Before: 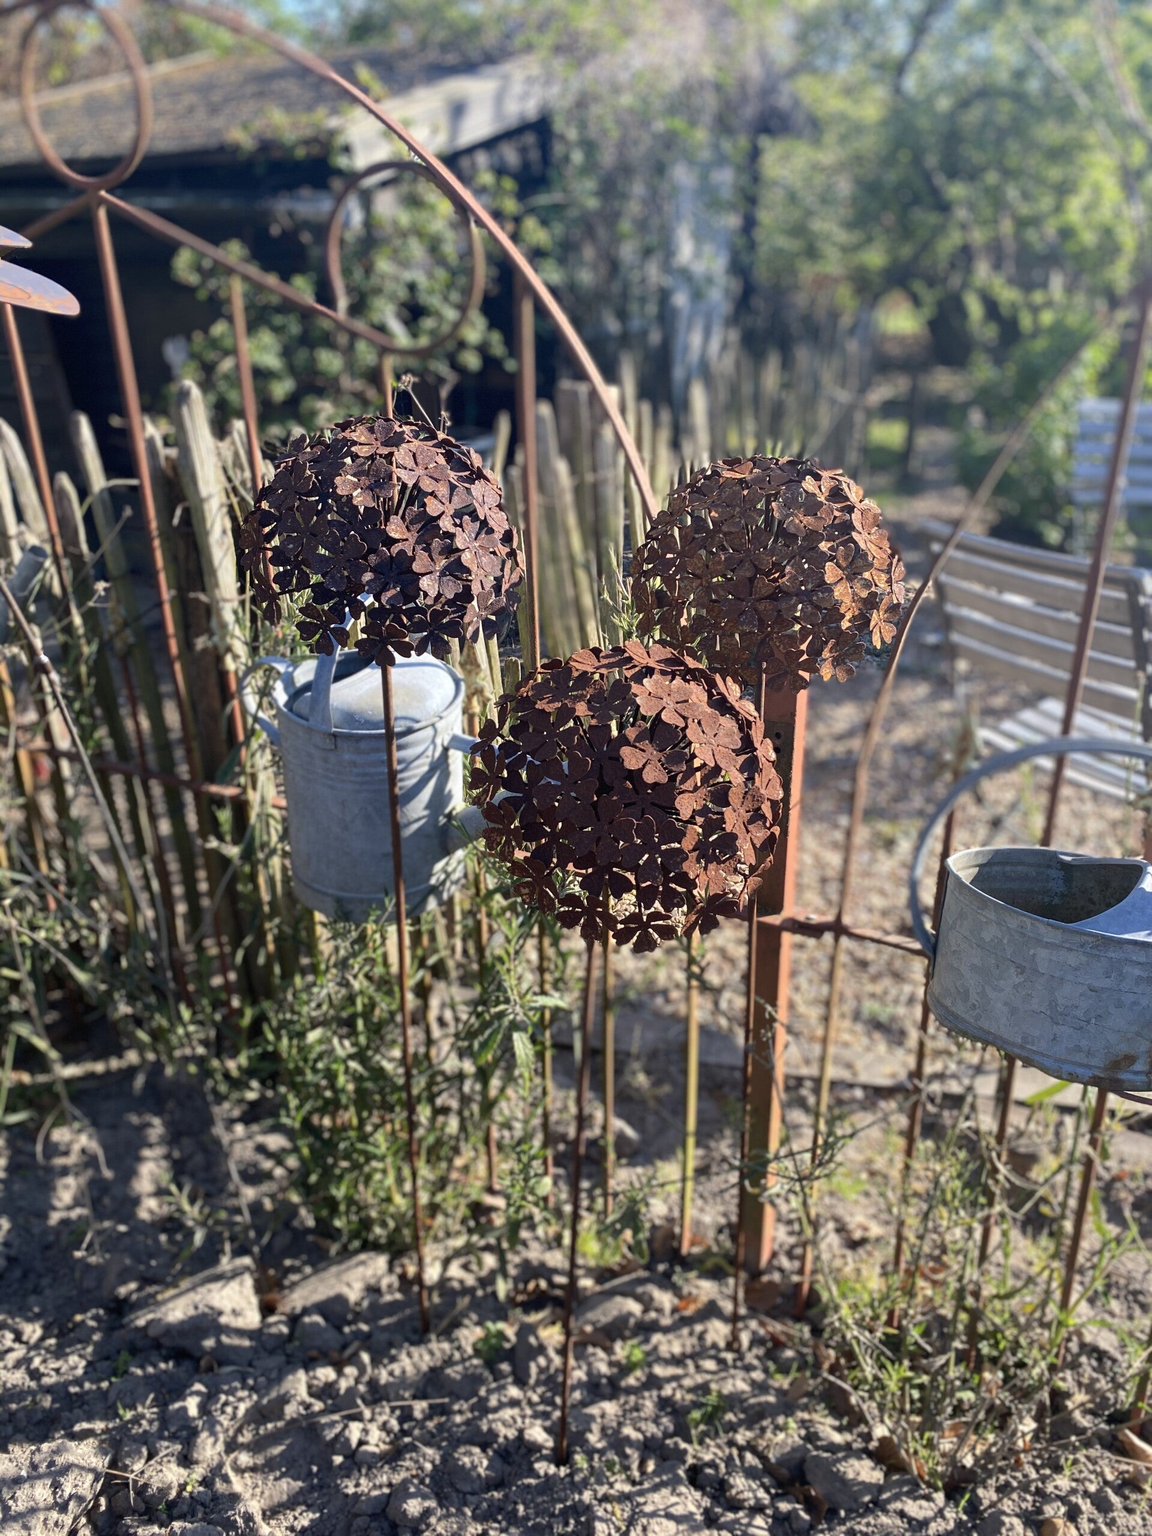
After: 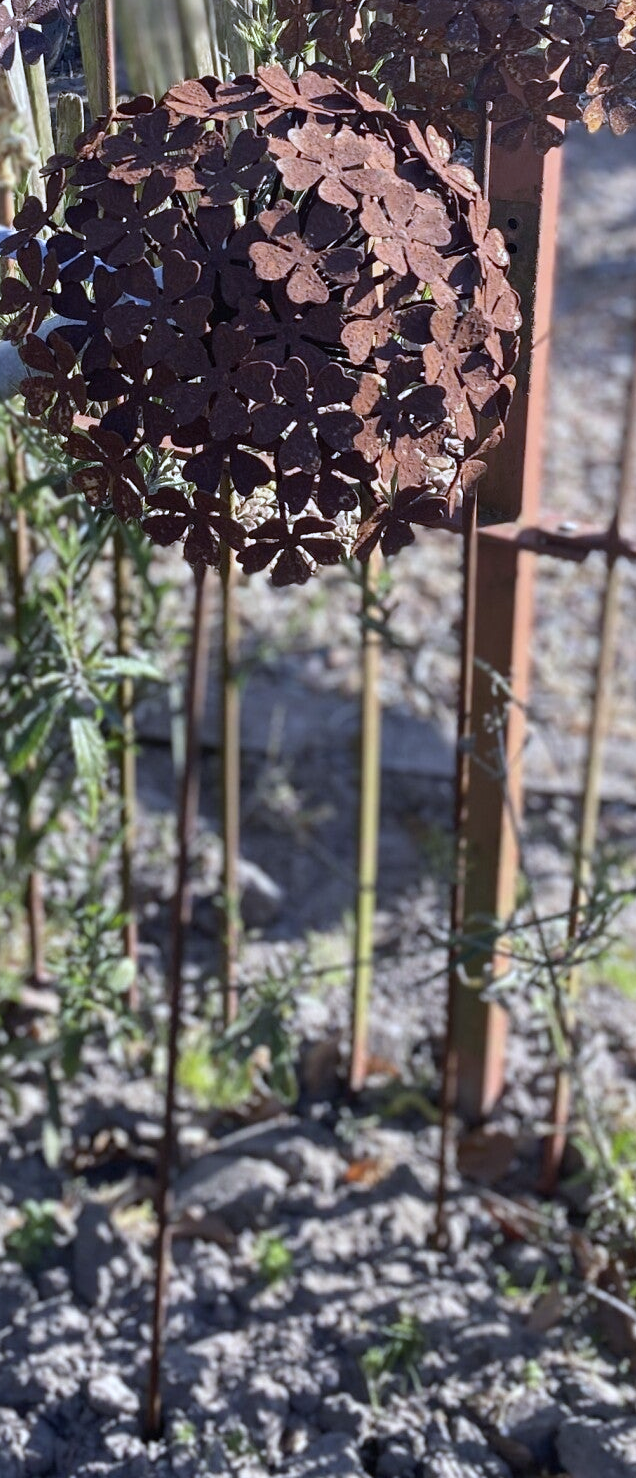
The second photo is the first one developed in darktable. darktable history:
white balance: red 0.948, green 1.02, blue 1.176
crop: left 40.878%, top 39.176%, right 25.993%, bottom 3.081%
